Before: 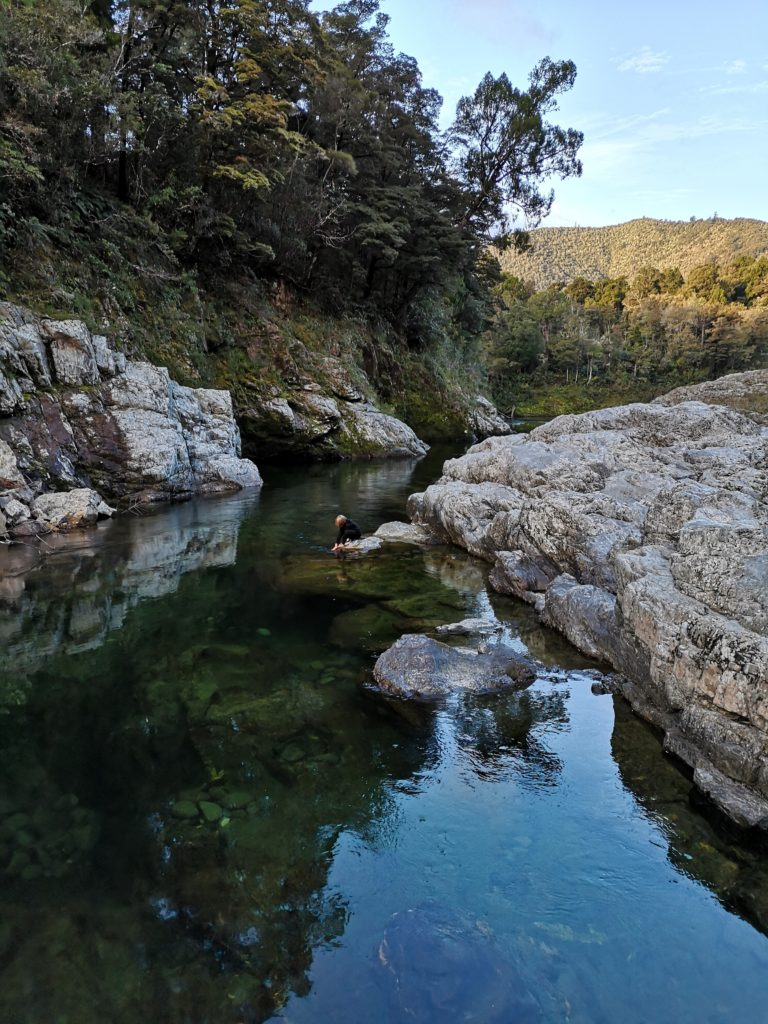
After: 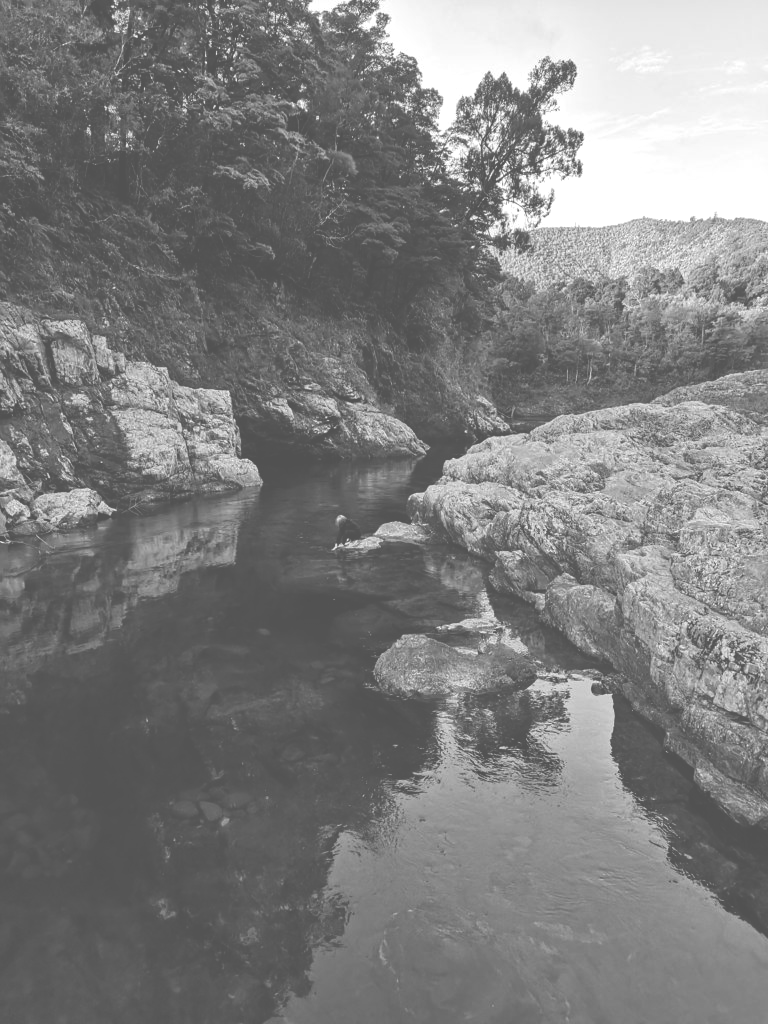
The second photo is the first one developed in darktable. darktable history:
exposure: black level correction -0.071, exposure 0.5 EV, compensate highlight preservation false
monochrome: a 73.58, b 64.21
